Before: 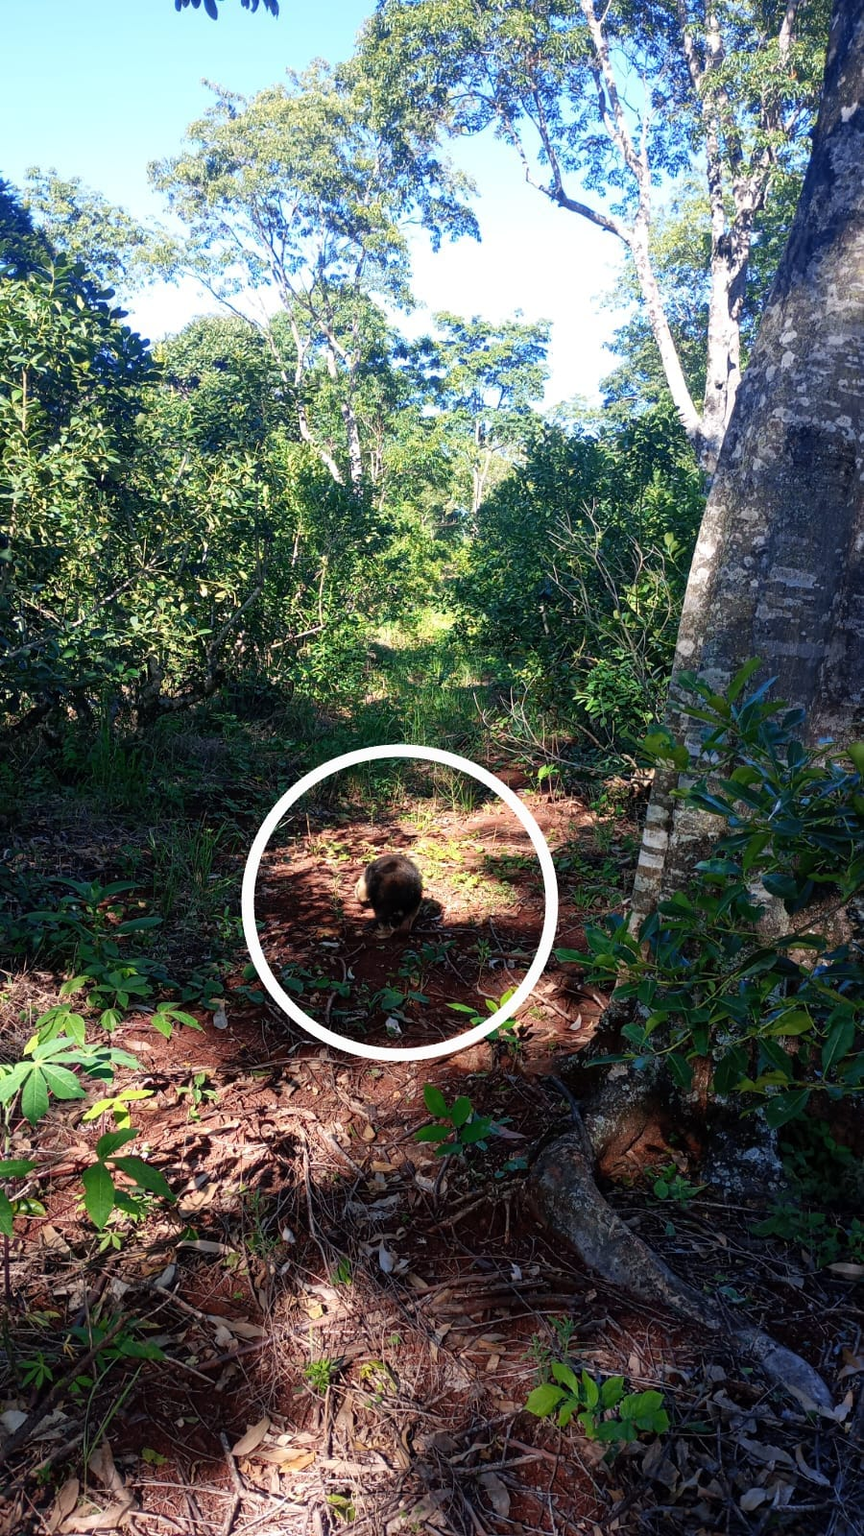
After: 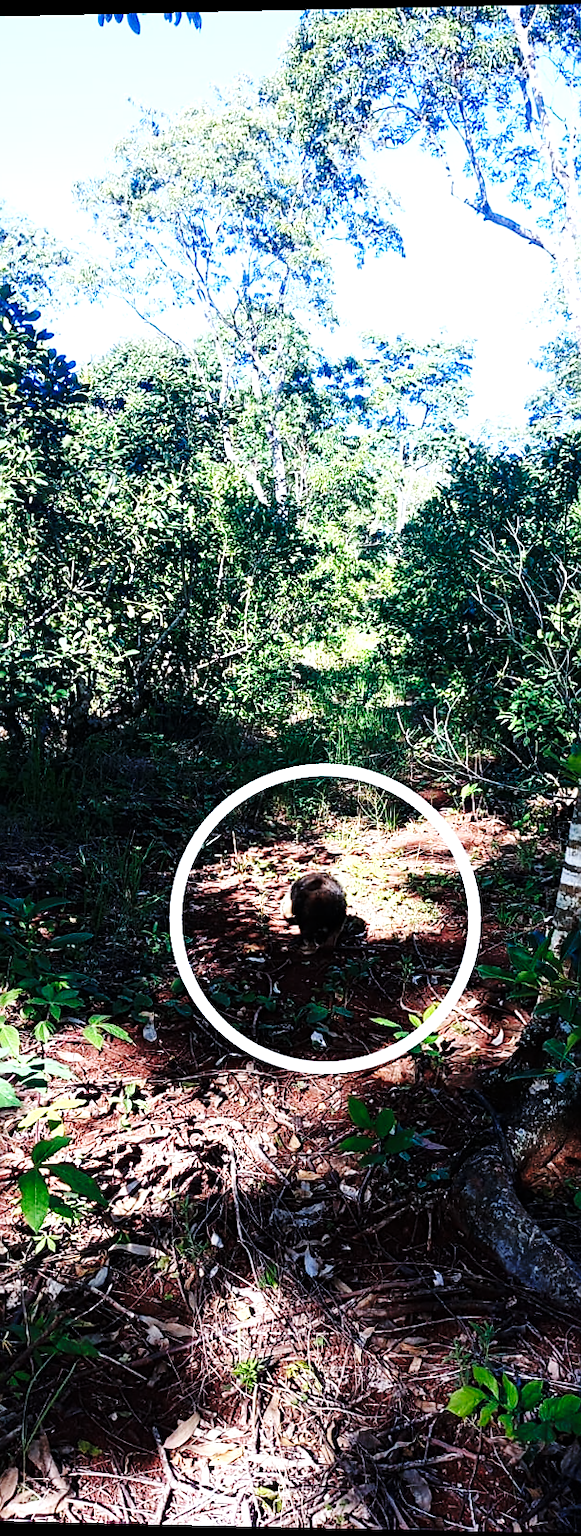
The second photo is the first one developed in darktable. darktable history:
sharpen: on, module defaults
crop and rotate: left 8.786%, right 24.548%
base curve: curves: ch0 [(0, 0) (0.036, 0.025) (0.121, 0.166) (0.206, 0.329) (0.605, 0.79) (1, 1)], preserve colors none
color calibration: x 0.37, y 0.382, temperature 4313.32 K
shadows and highlights: shadows 25, highlights -25
rotate and perspective: lens shift (vertical) 0.048, lens shift (horizontal) -0.024, automatic cropping off
tone equalizer: -8 EV -0.75 EV, -7 EV -0.7 EV, -6 EV -0.6 EV, -5 EV -0.4 EV, -3 EV 0.4 EV, -2 EV 0.6 EV, -1 EV 0.7 EV, +0 EV 0.75 EV, edges refinement/feathering 500, mask exposure compensation -1.57 EV, preserve details no
